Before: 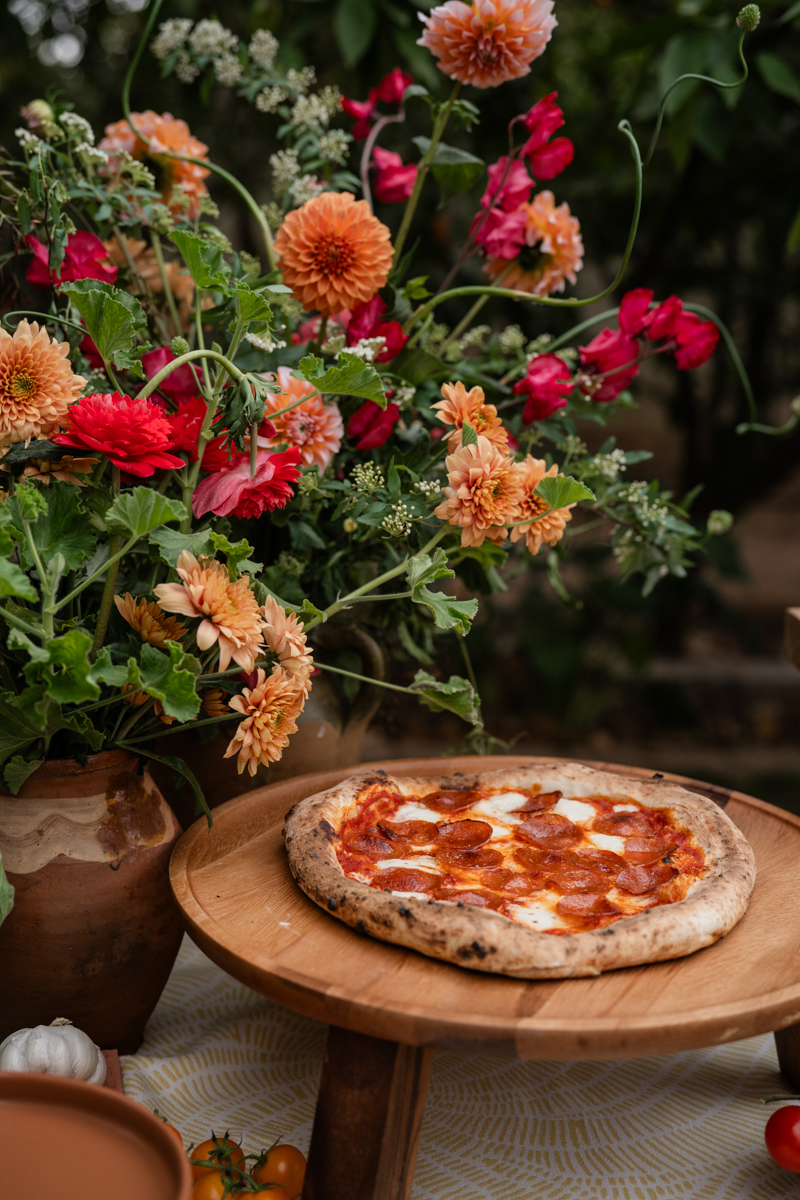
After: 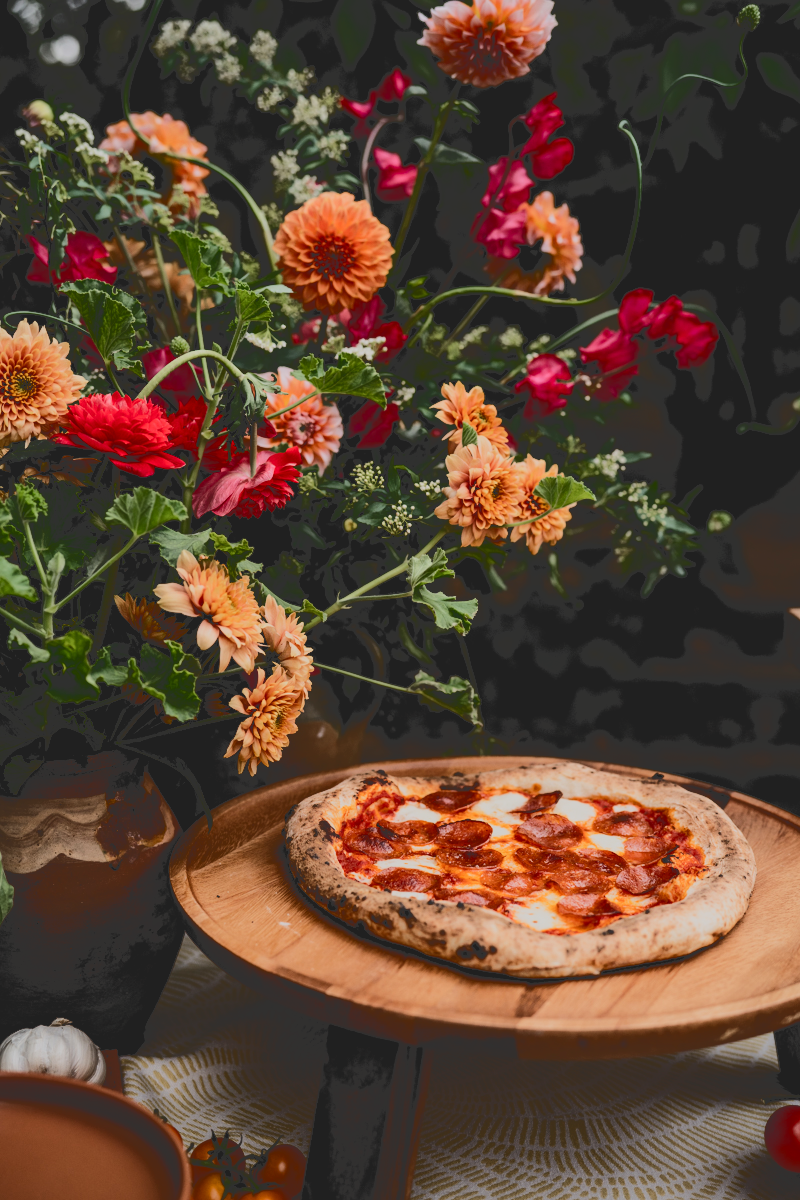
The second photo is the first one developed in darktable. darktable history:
tone curve: curves: ch0 [(0, 0) (0.003, 0.198) (0.011, 0.198) (0.025, 0.198) (0.044, 0.198) (0.069, 0.201) (0.1, 0.202) (0.136, 0.207) (0.177, 0.212) (0.224, 0.222) (0.277, 0.27) (0.335, 0.332) (0.399, 0.422) (0.468, 0.542) (0.543, 0.626) (0.623, 0.698) (0.709, 0.764) (0.801, 0.82) (0.898, 0.863) (1, 1)], color space Lab, independent channels, preserve colors none
exposure: exposure -0.173 EV, compensate highlight preservation false
color zones: curves: ch1 [(0, 0.525) (0.143, 0.556) (0.286, 0.52) (0.429, 0.5) (0.571, 0.5) (0.714, 0.5) (0.857, 0.503) (1, 0.525)]
filmic rgb: black relative exposure -5.09 EV, white relative exposure 3.96 EV, hardness 2.88, contrast 1.298, highlights saturation mix -30.01%, iterations of high-quality reconstruction 0
